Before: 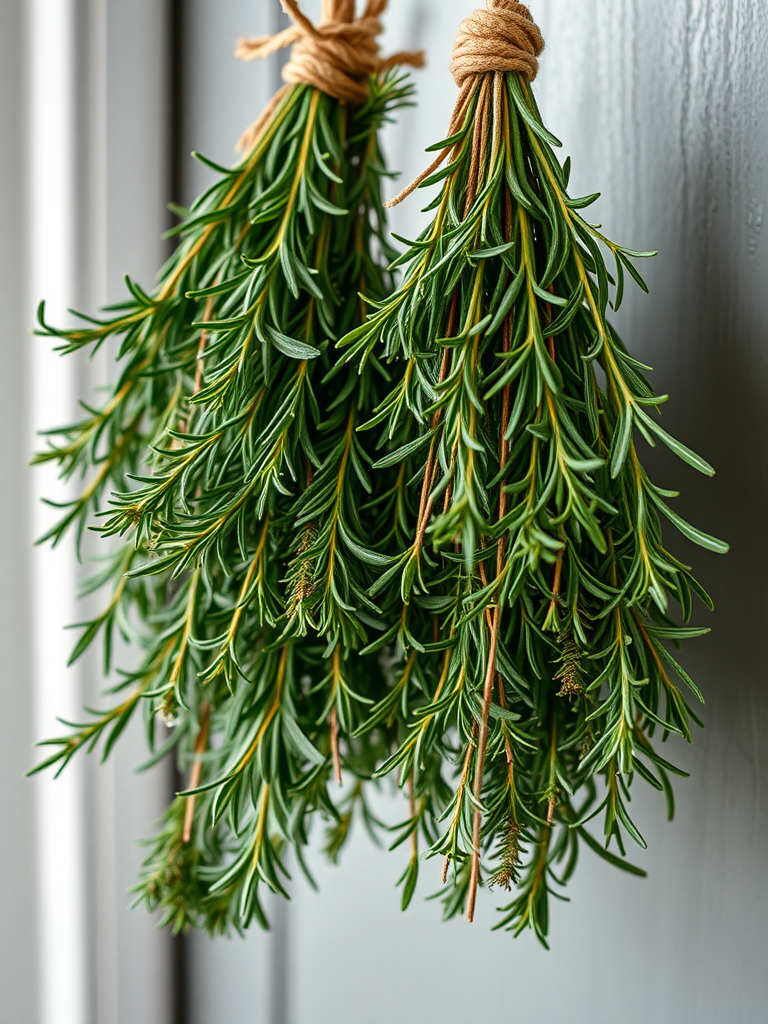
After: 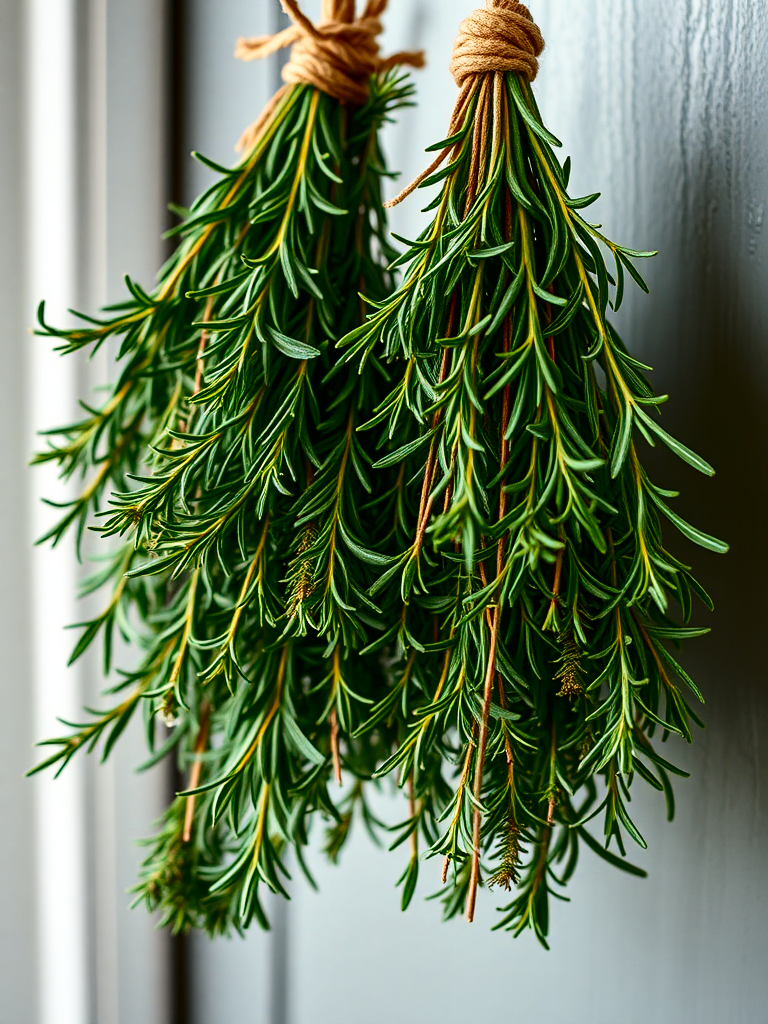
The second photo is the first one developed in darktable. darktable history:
velvia: on, module defaults
contrast brightness saturation: contrast 0.193, brightness -0.101, saturation 0.212
